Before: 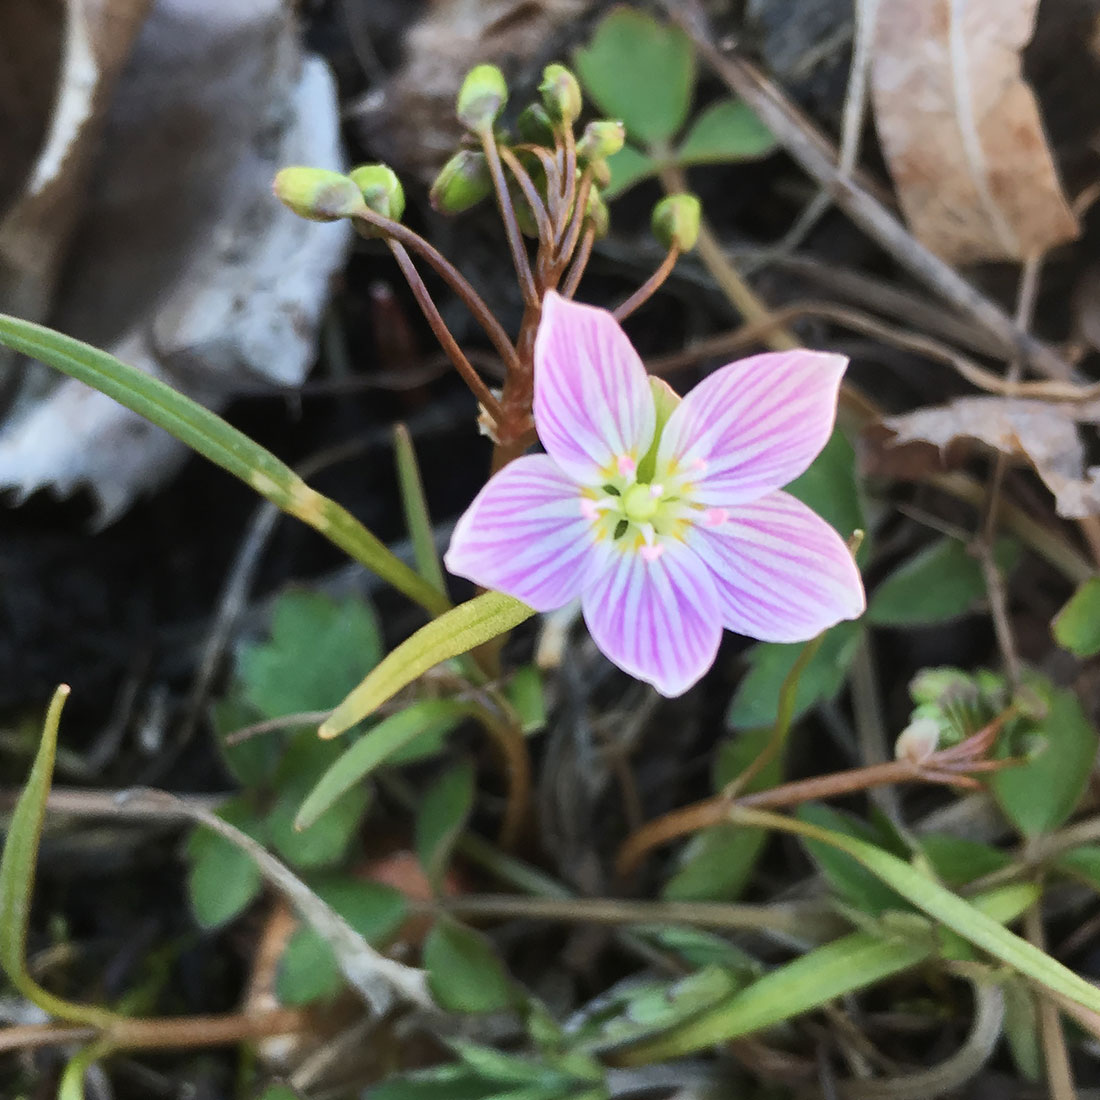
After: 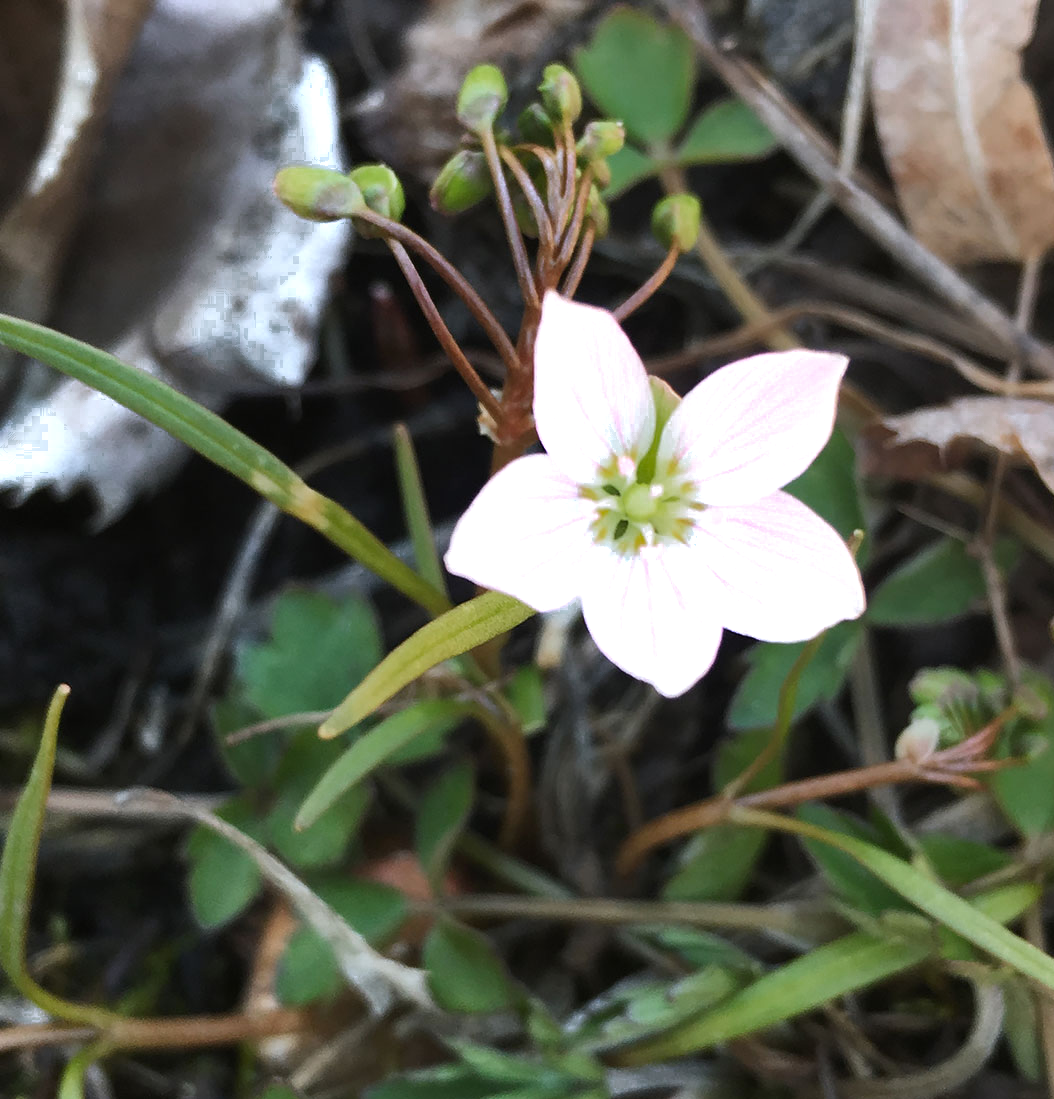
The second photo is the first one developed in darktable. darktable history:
color zones: curves: ch0 [(0.203, 0.433) (0.607, 0.517) (0.697, 0.696) (0.705, 0.897)]
crop: right 4.126%, bottom 0.031%
